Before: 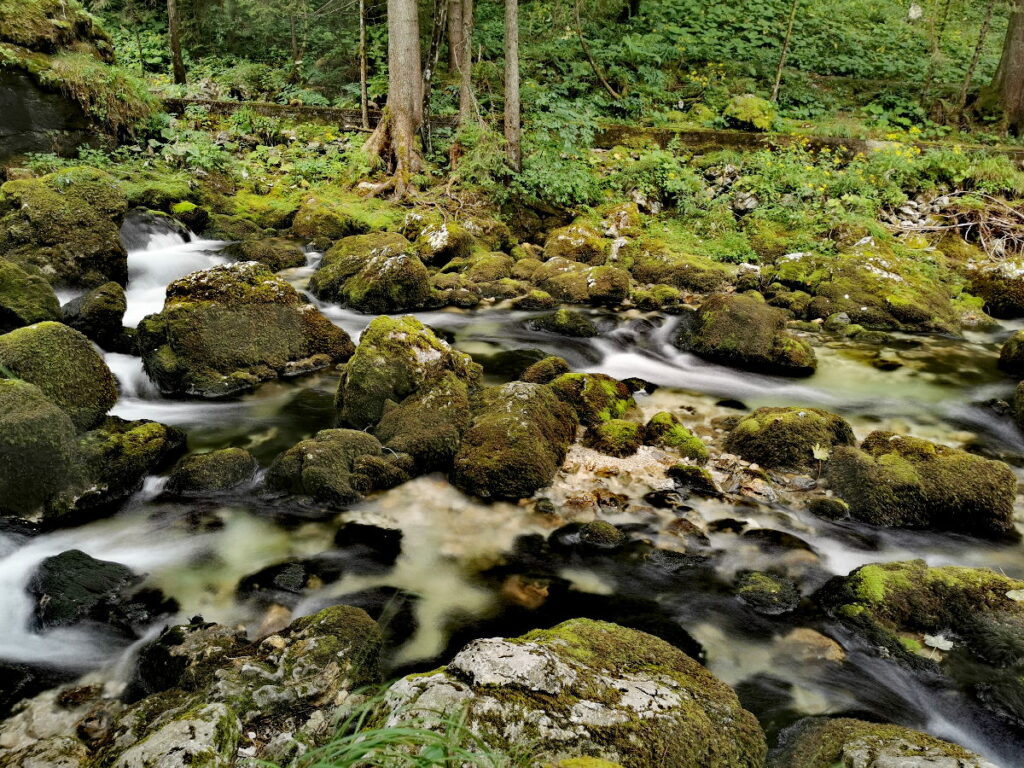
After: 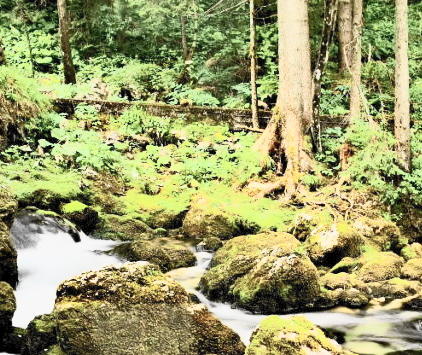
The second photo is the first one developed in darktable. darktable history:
exposure: black level correction 0.001, compensate exposure bias true, compensate highlight preservation false
crop and rotate: left 10.801%, top 0.101%, right 47.953%, bottom 53.622%
tone curve: curves: ch0 [(0, 0) (0.131, 0.116) (0.316, 0.345) (0.501, 0.584) (0.629, 0.732) (0.812, 0.888) (1, 0.974)]; ch1 [(0, 0) (0.366, 0.367) (0.475, 0.453) (0.494, 0.497) (0.504, 0.503) (0.553, 0.584) (1, 1)]; ch2 [(0, 0) (0.333, 0.346) (0.375, 0.375) (0.424, 0.43) (0.476, 0.492) (0.502, 0.501) (0.533, 0.556) (0.566, 0.599) (0.614, 0.653) (1, 1)], color space Lab, independent channels, preserve colors none
contrast brightness saturation: contrast 0.436, brightness 0.552, saturation -0.209
